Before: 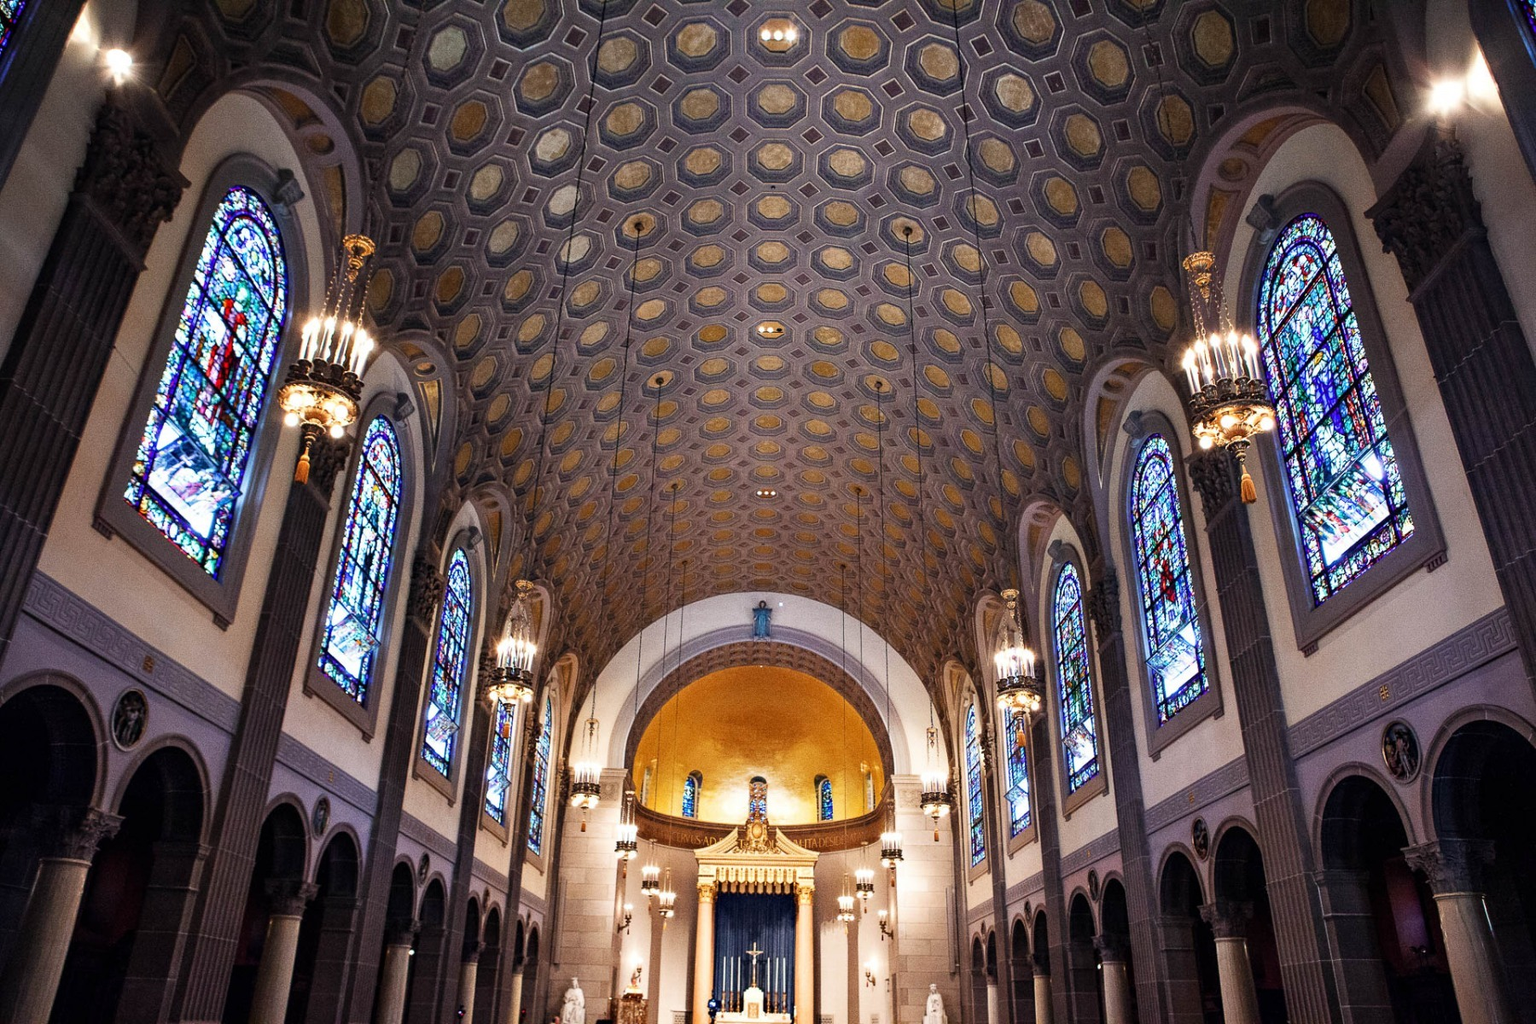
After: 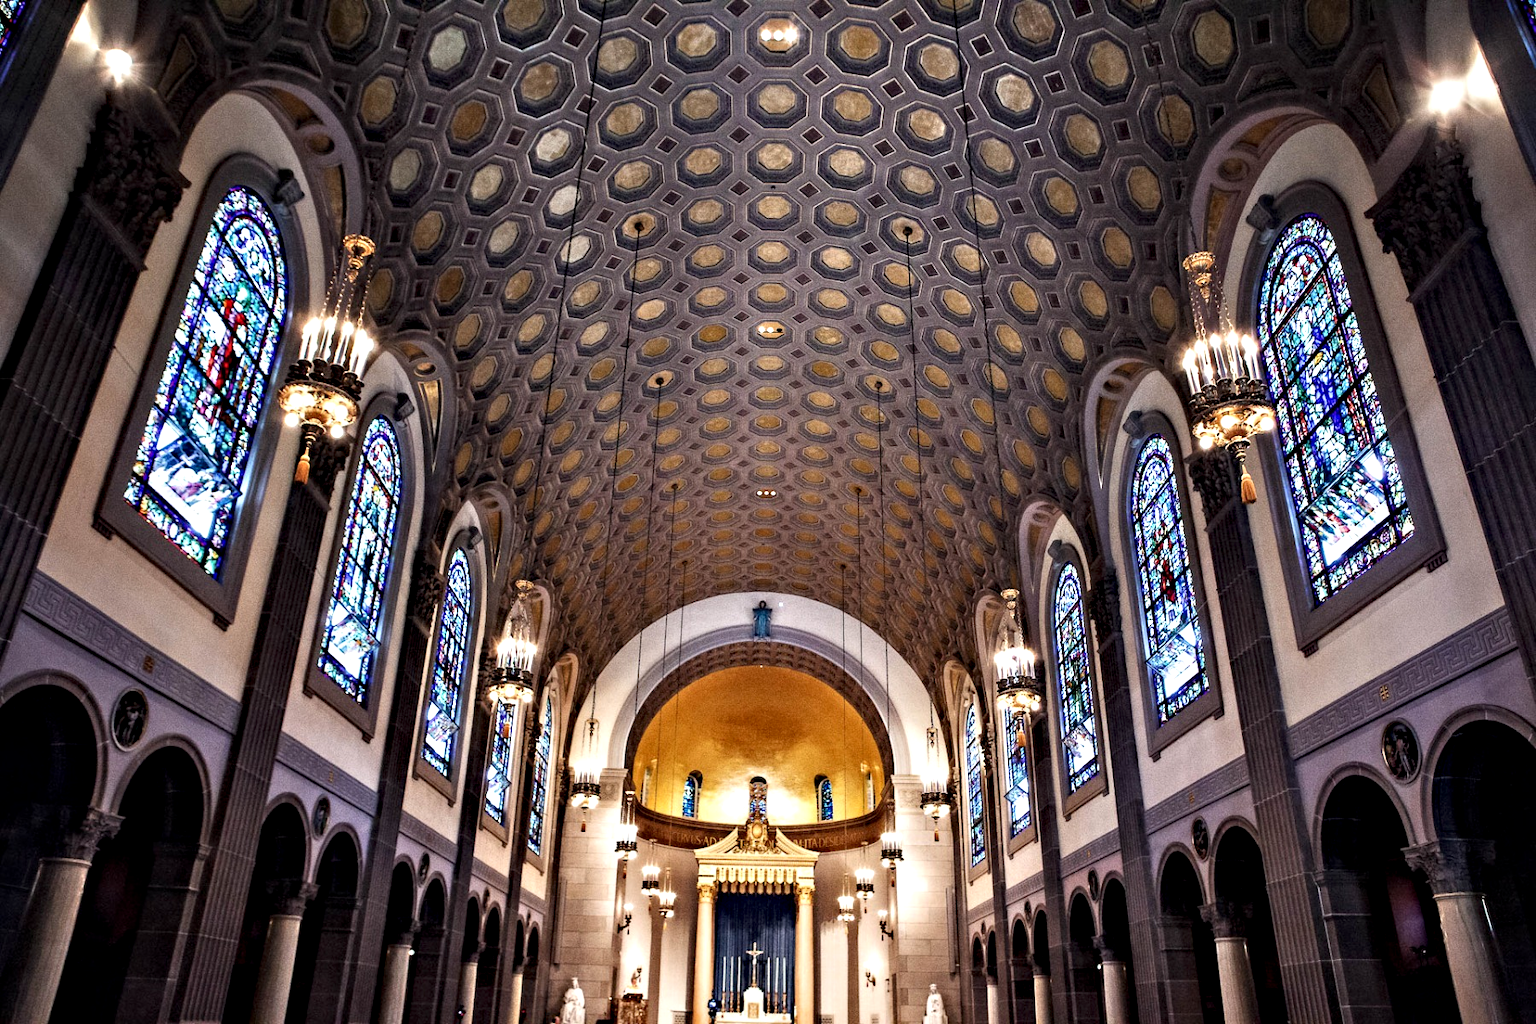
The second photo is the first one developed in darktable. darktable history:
contrast equalizer: y [[0.511, 0.558, 0.631, 0.632, 0.559, 0.512], [0.5 ×6], [0.507, 0.559, 0.627, 0.644, 0.647, 0.647], [0 ×6], [0 ×6]]
